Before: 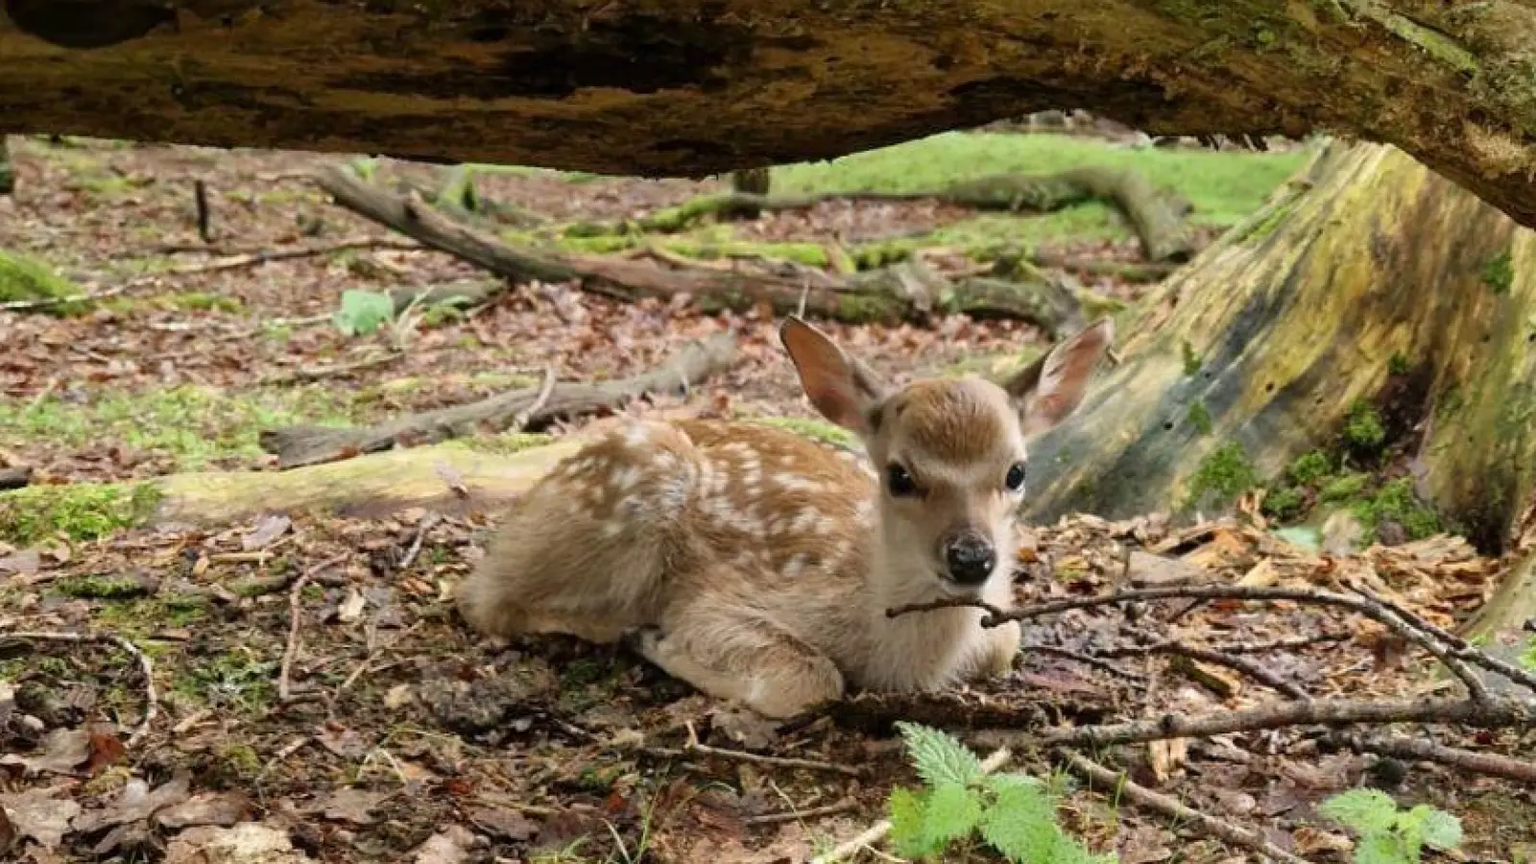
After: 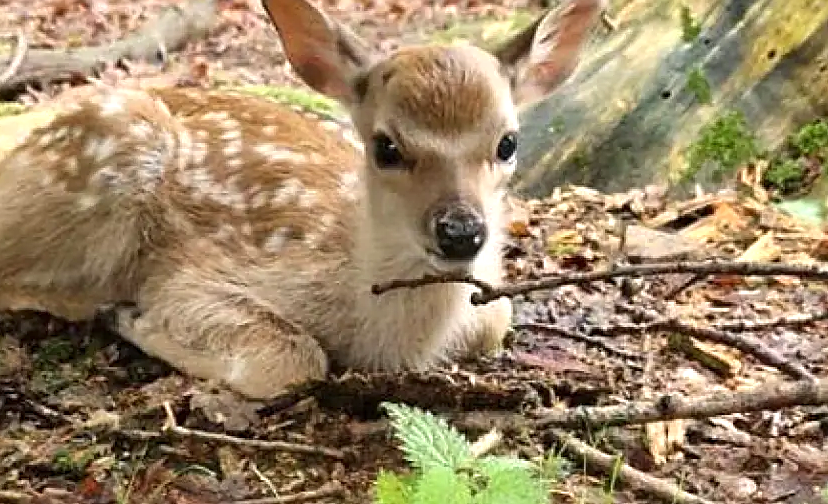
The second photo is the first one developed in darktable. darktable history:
contrast equalizer: y [[0.5 ×6], [0.5 ×6], [0.5, 0.5, 0.501, 0.545, 0.707, 0.863], [0 ×6], [0 ×6]]
crop: left 34.479%, top 38.822%, right 13.718%, bottom 5.172%
sharpen: on, module defaults
exposure: exposure 0.507 EV, compensate highlight preservation false
